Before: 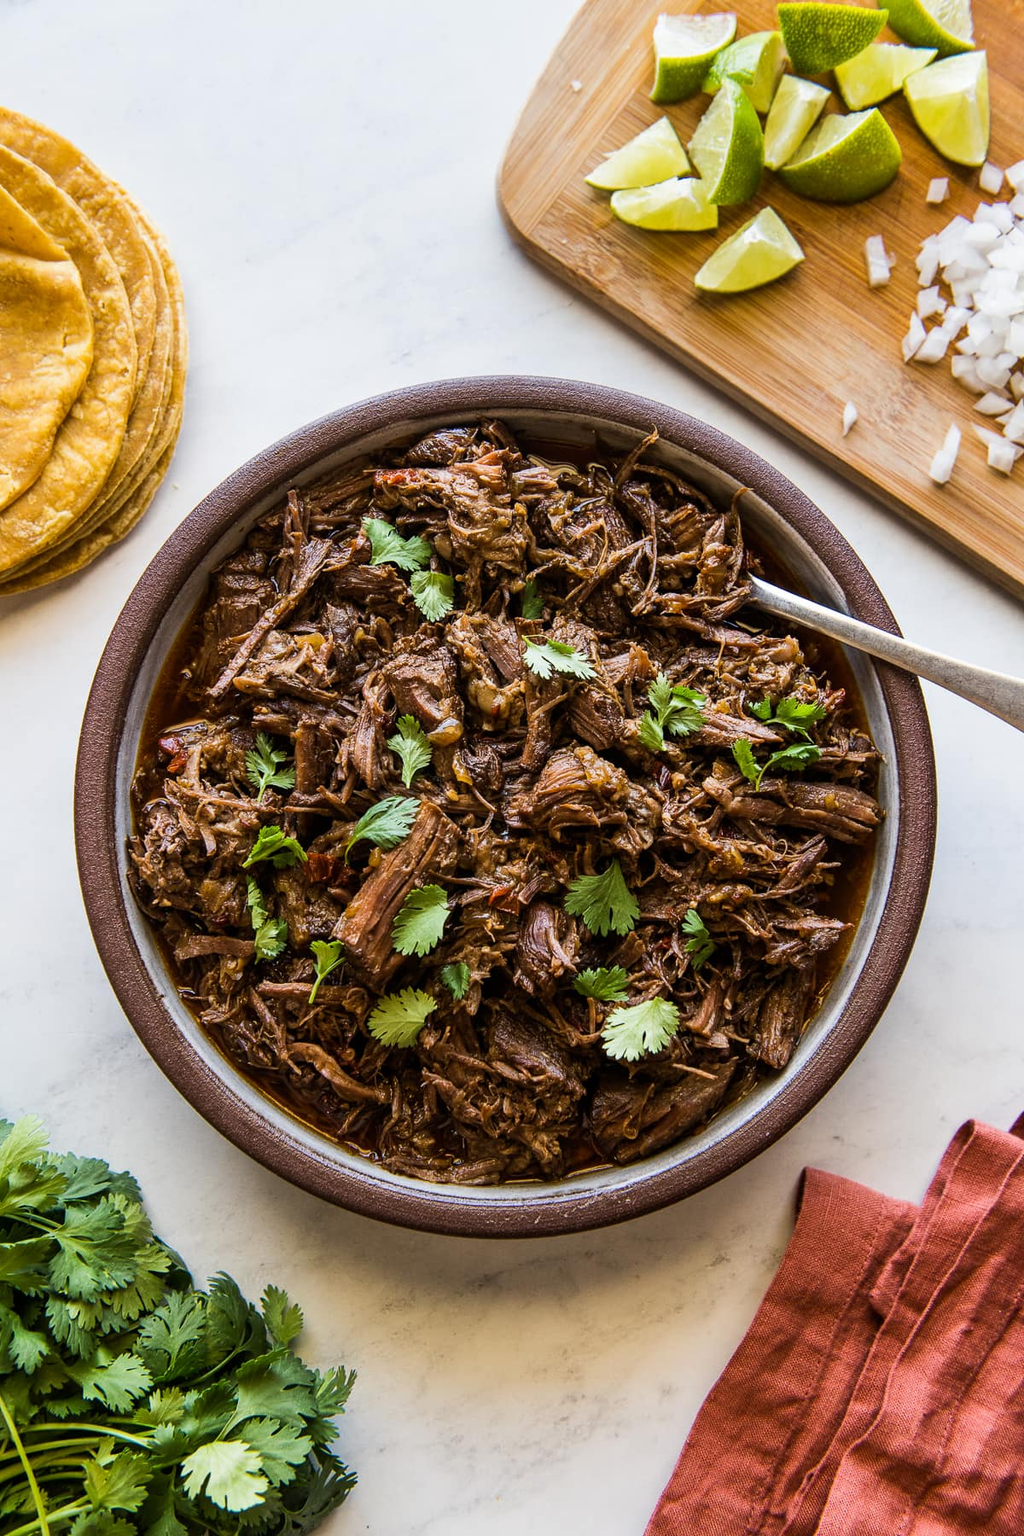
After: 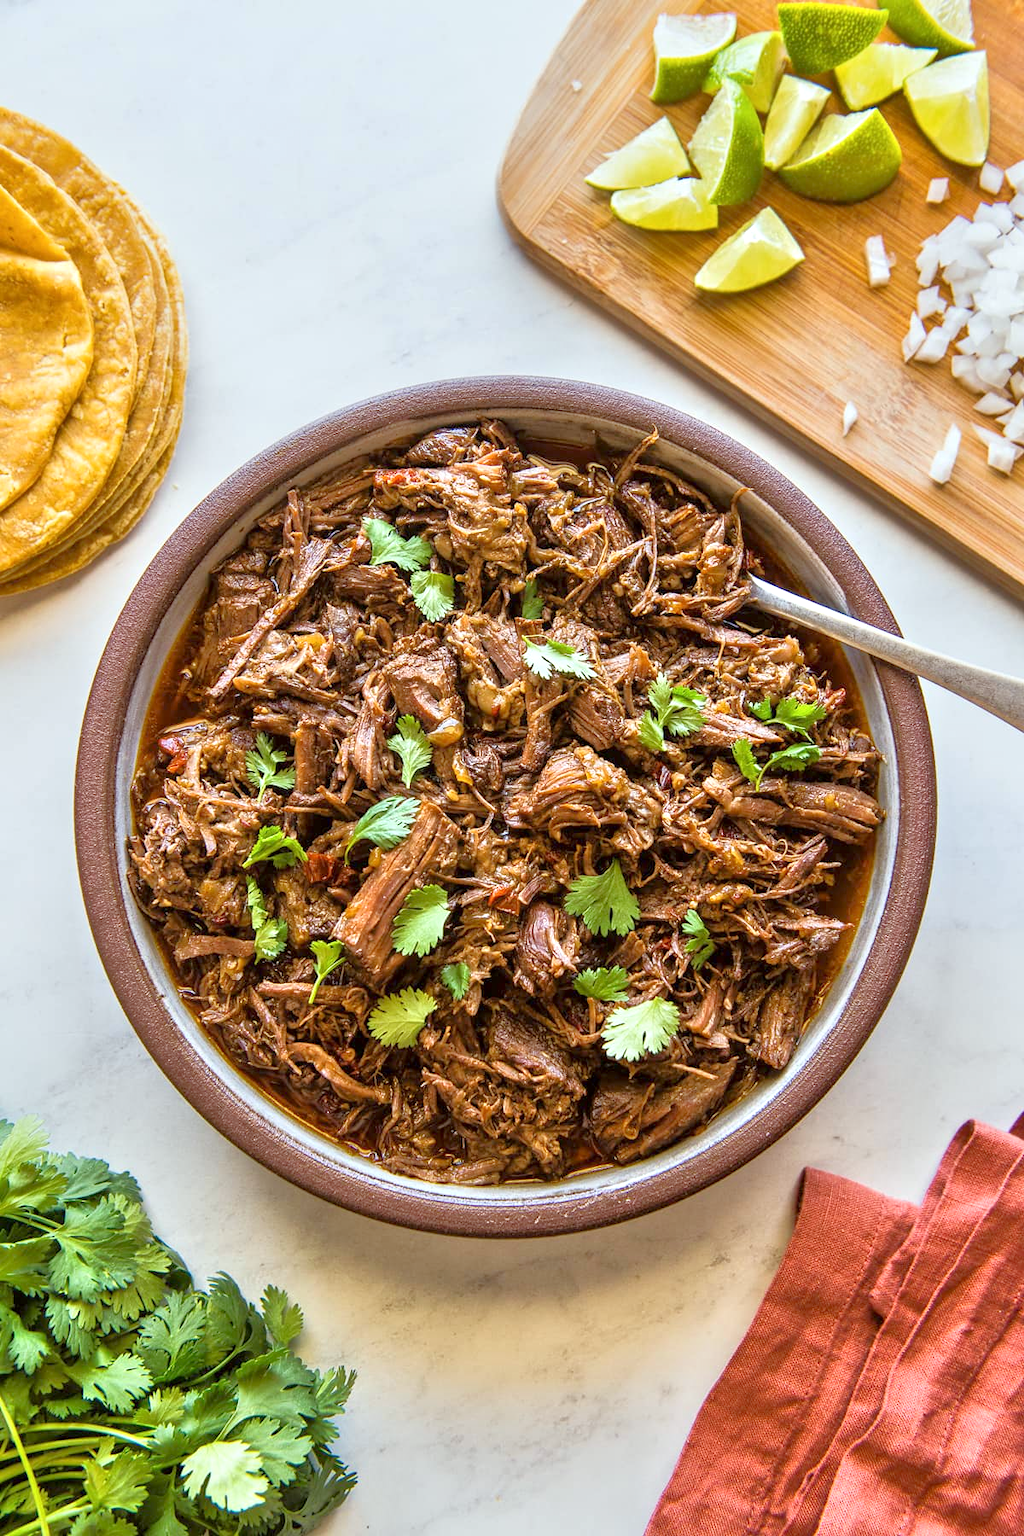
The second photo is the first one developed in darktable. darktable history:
color correction: highlights a* -2.73, highlights b* -2.09, shadows a* 2.41, shadows b* 2.73
tone equalizer: -8 EV 2 EV, -7 EV 2 EV, -6 EV 2 EV, -5 EV 2 EV, -4 EV 2 EV, -3 EV 1.5 EV, -2 EV 1 EV, -1 EV 0.5 EV
